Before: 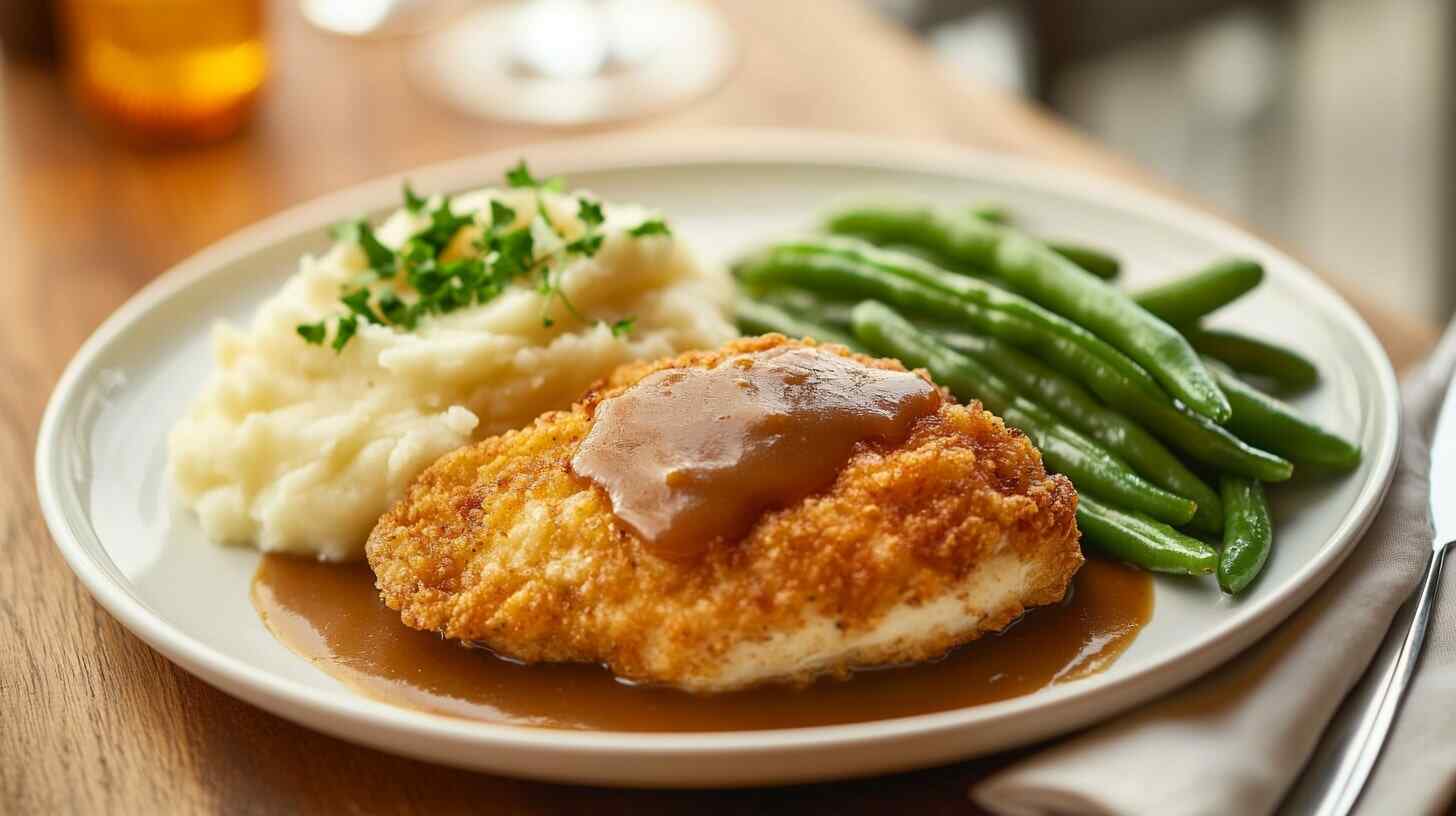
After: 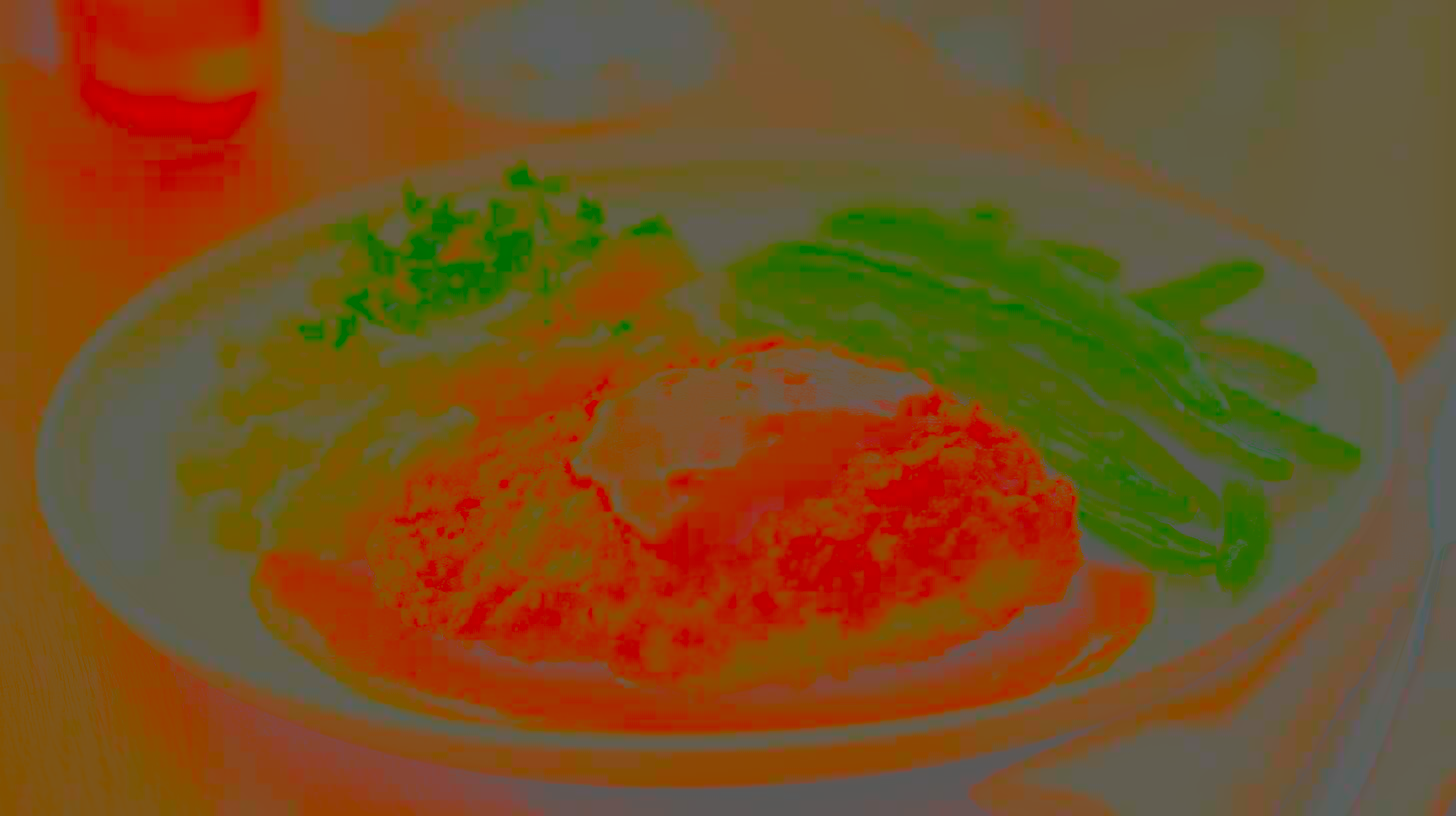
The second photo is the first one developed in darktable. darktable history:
filmic rgb: black relative exposure -7.98 EV, white relative exposure 4.06 EV, hardness 4.11
contrast brightness saturation: contrast -0.972, brightness -0.177, saturation 0.744
